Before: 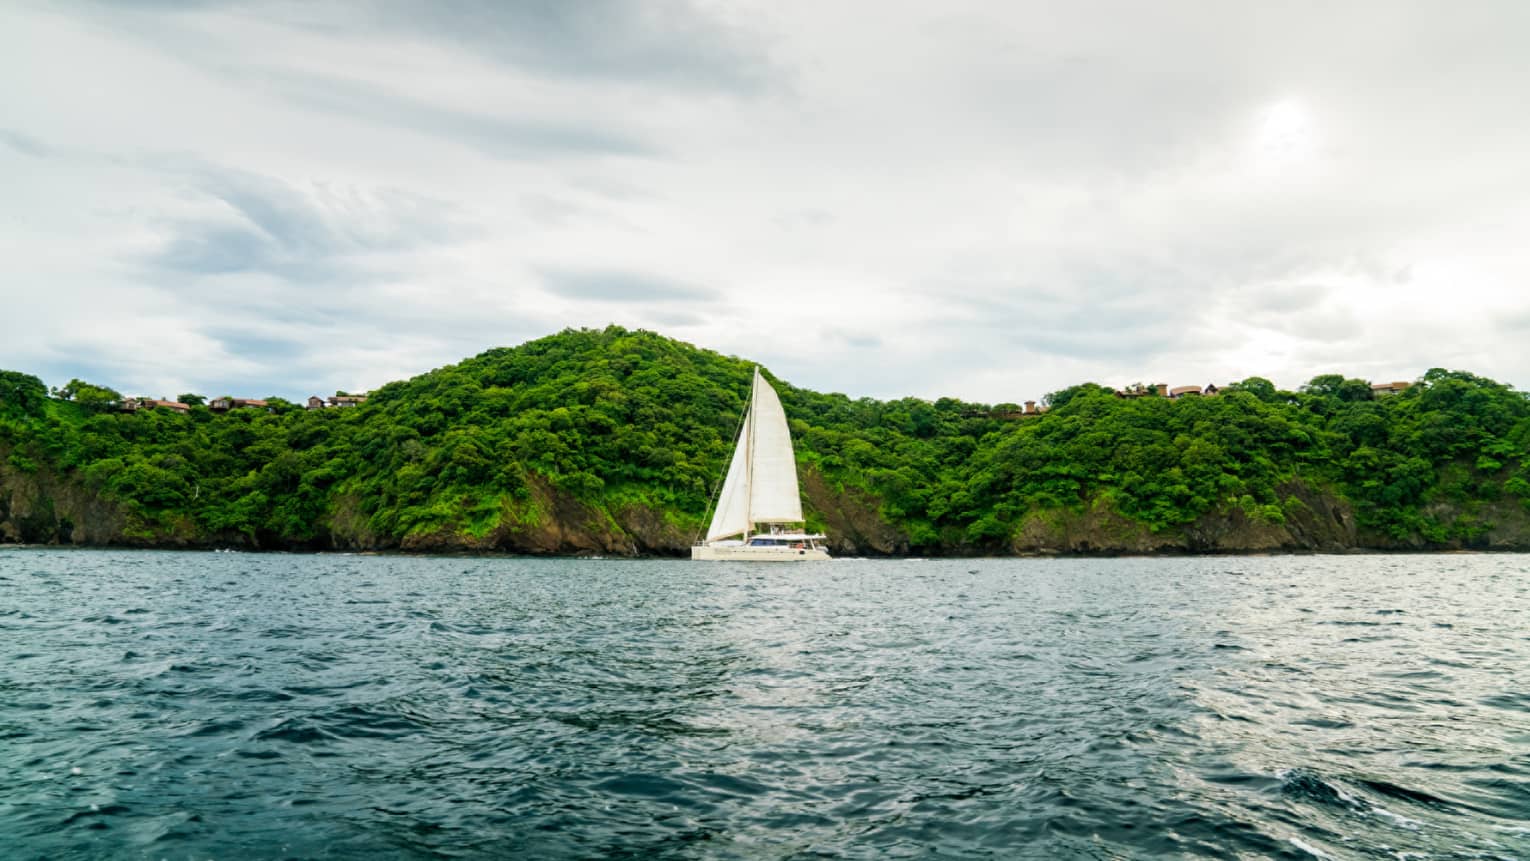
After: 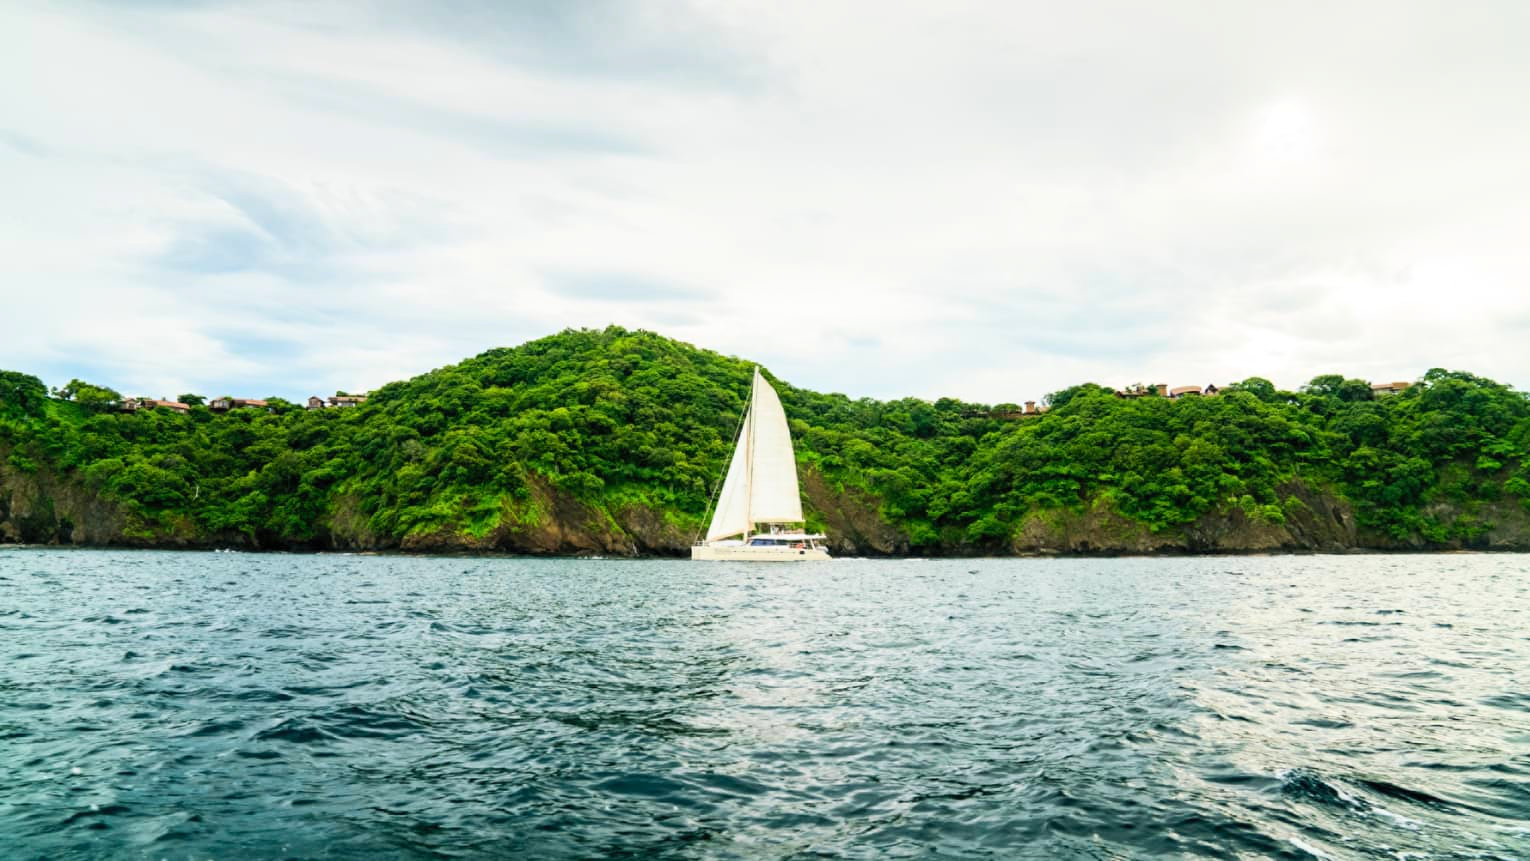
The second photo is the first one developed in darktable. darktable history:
contrast brightness saturation: contrast 0.195, brightness 0.151, saturation 0.137
